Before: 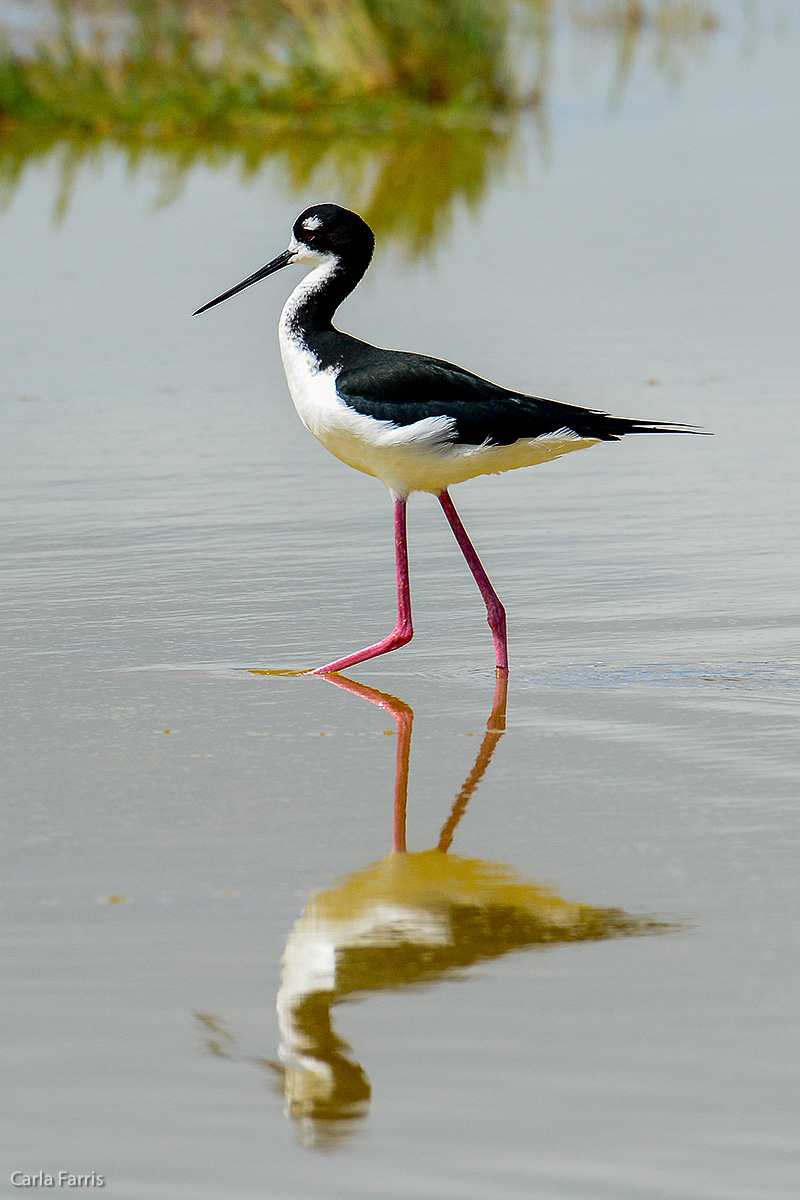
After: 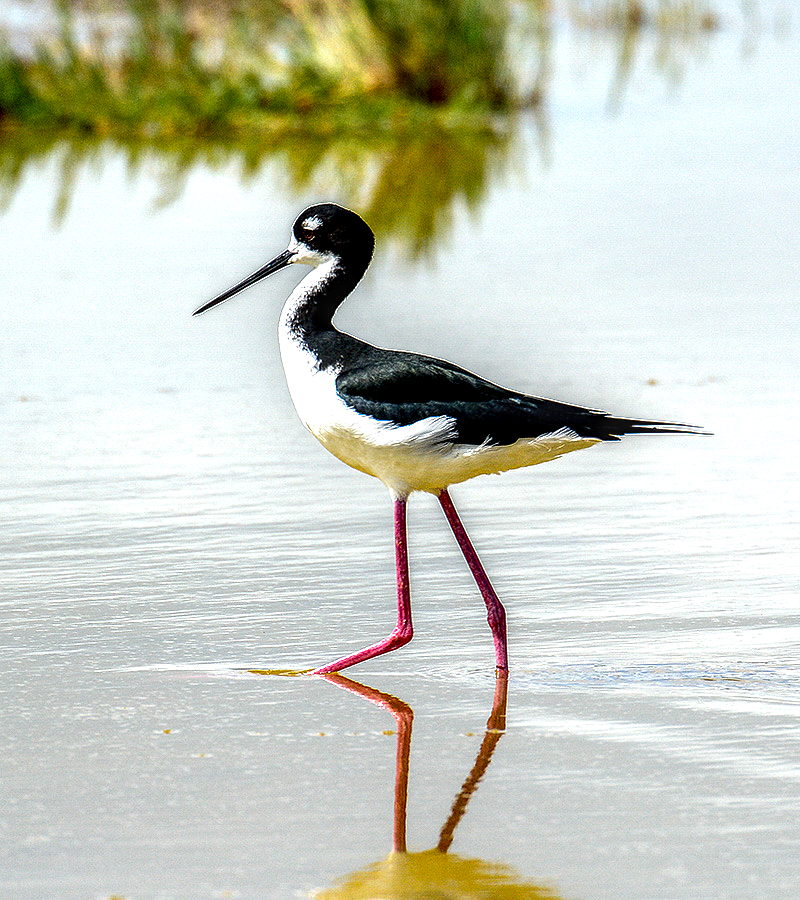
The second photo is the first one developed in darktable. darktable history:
crop: bottom 24.994%
local contrast: highlights 17%, detail 187%
exposure: exposure 0.374 EV, compensate highlight preservation false
tone equalizer: -8 EV -0.38 EV, -7 EV -0.41 EV, -6 EV -0.304 EV, -5 EV -0.23 EV, -3 EV 0.241 EV, -2 EV 0.349 EV, -1 EV 0.372 EV, +0 EV 0.437 EV, mask exposure compensation -0.491 EV
